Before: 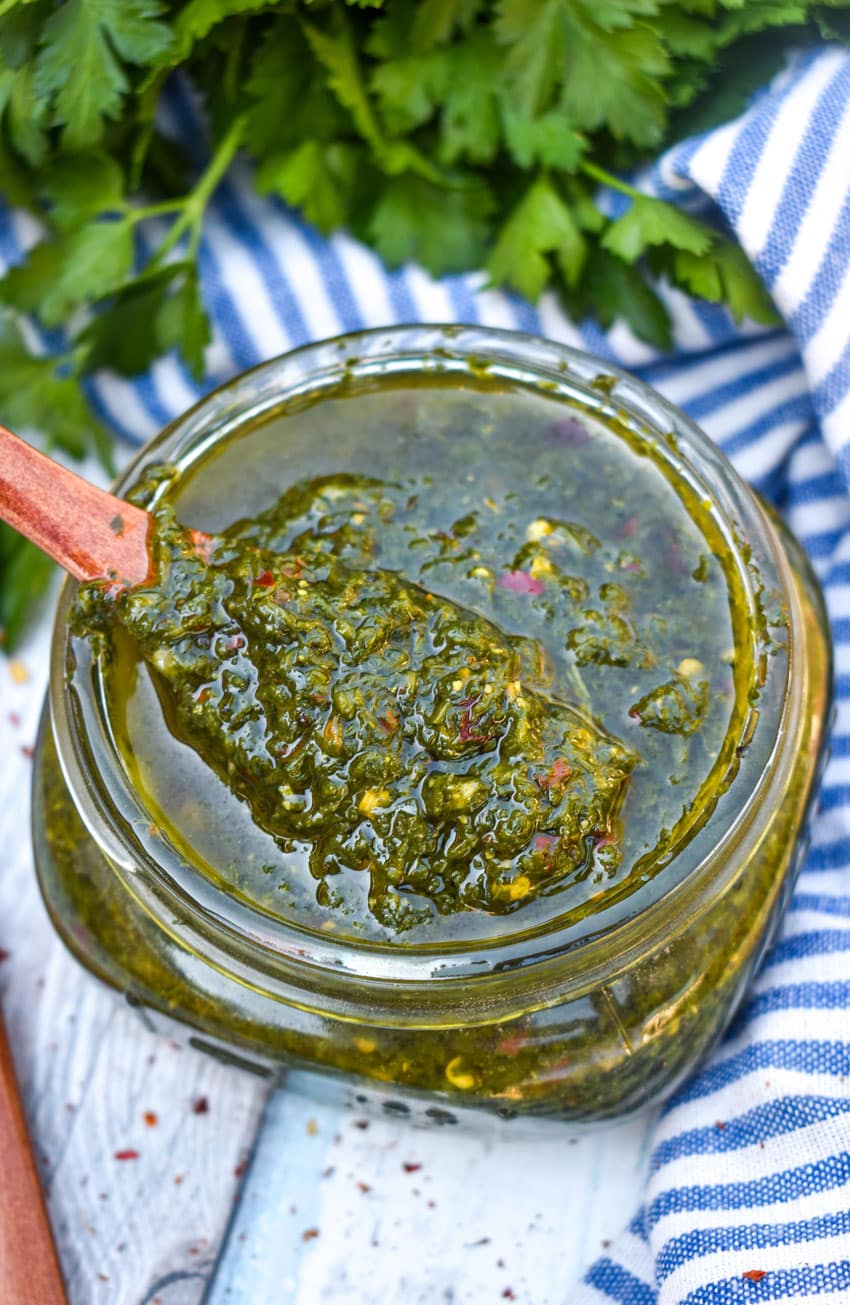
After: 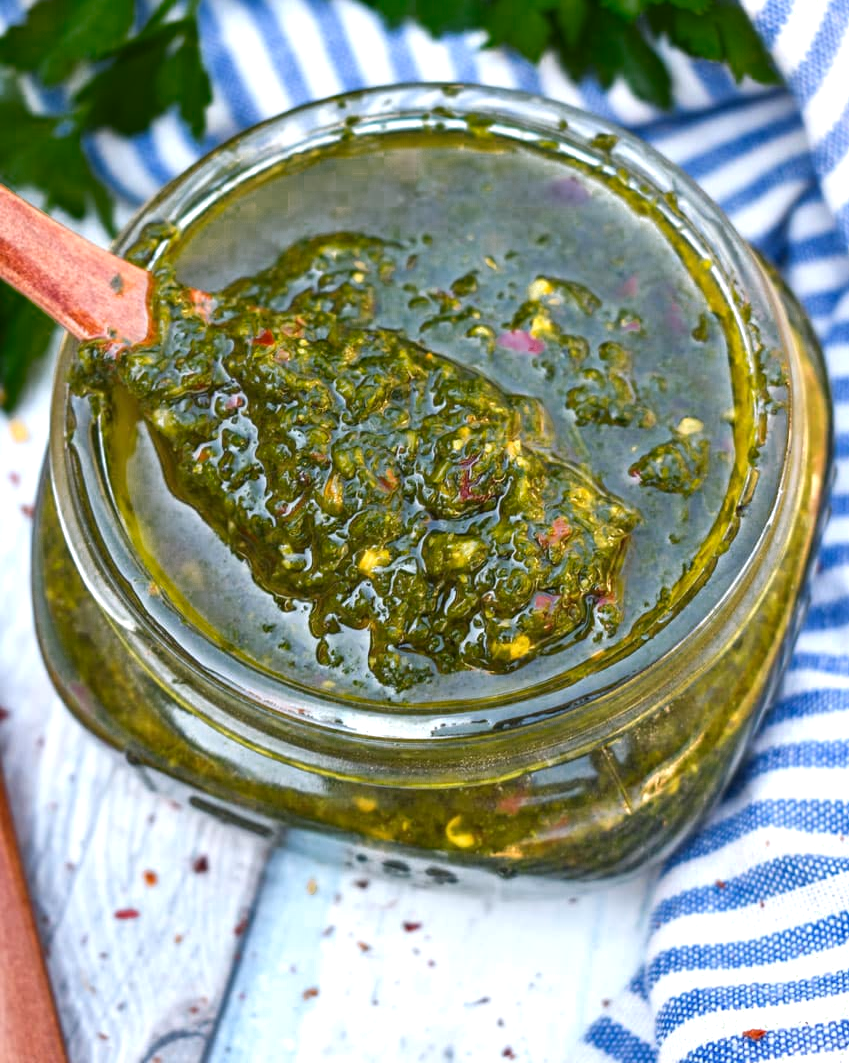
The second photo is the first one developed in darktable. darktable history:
crop and rotate: top 18.508%
color zones: curves: ch0 [(0.25, 0.5) (0.347, 0.092) (0.75, 0.5)]; ch1 [(0.25, 0.5) (0.33, 0.51) (0.75, 0.5)]
exposure: exposure 0.293 EV, compensate exposure bias true, compensate highlight preservation false
